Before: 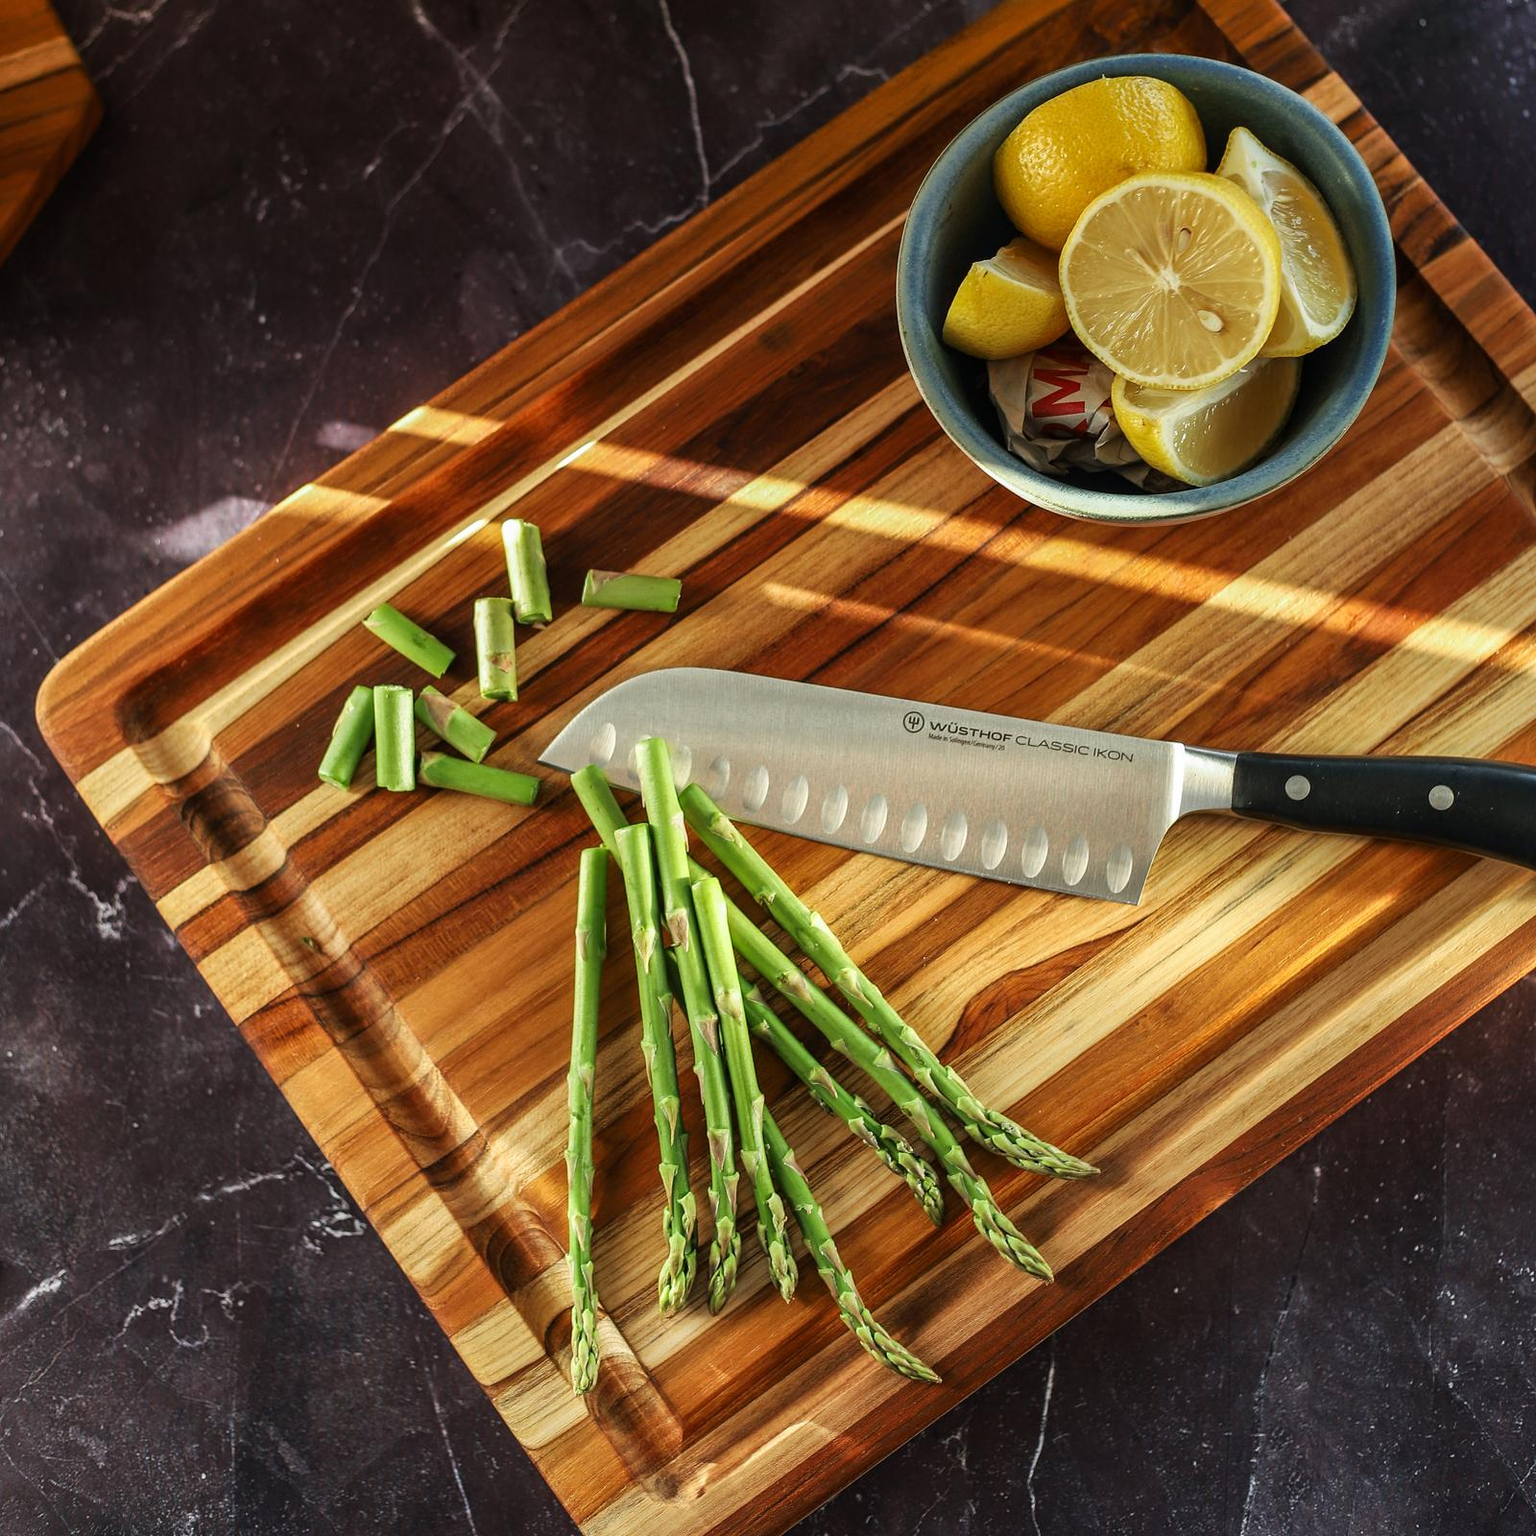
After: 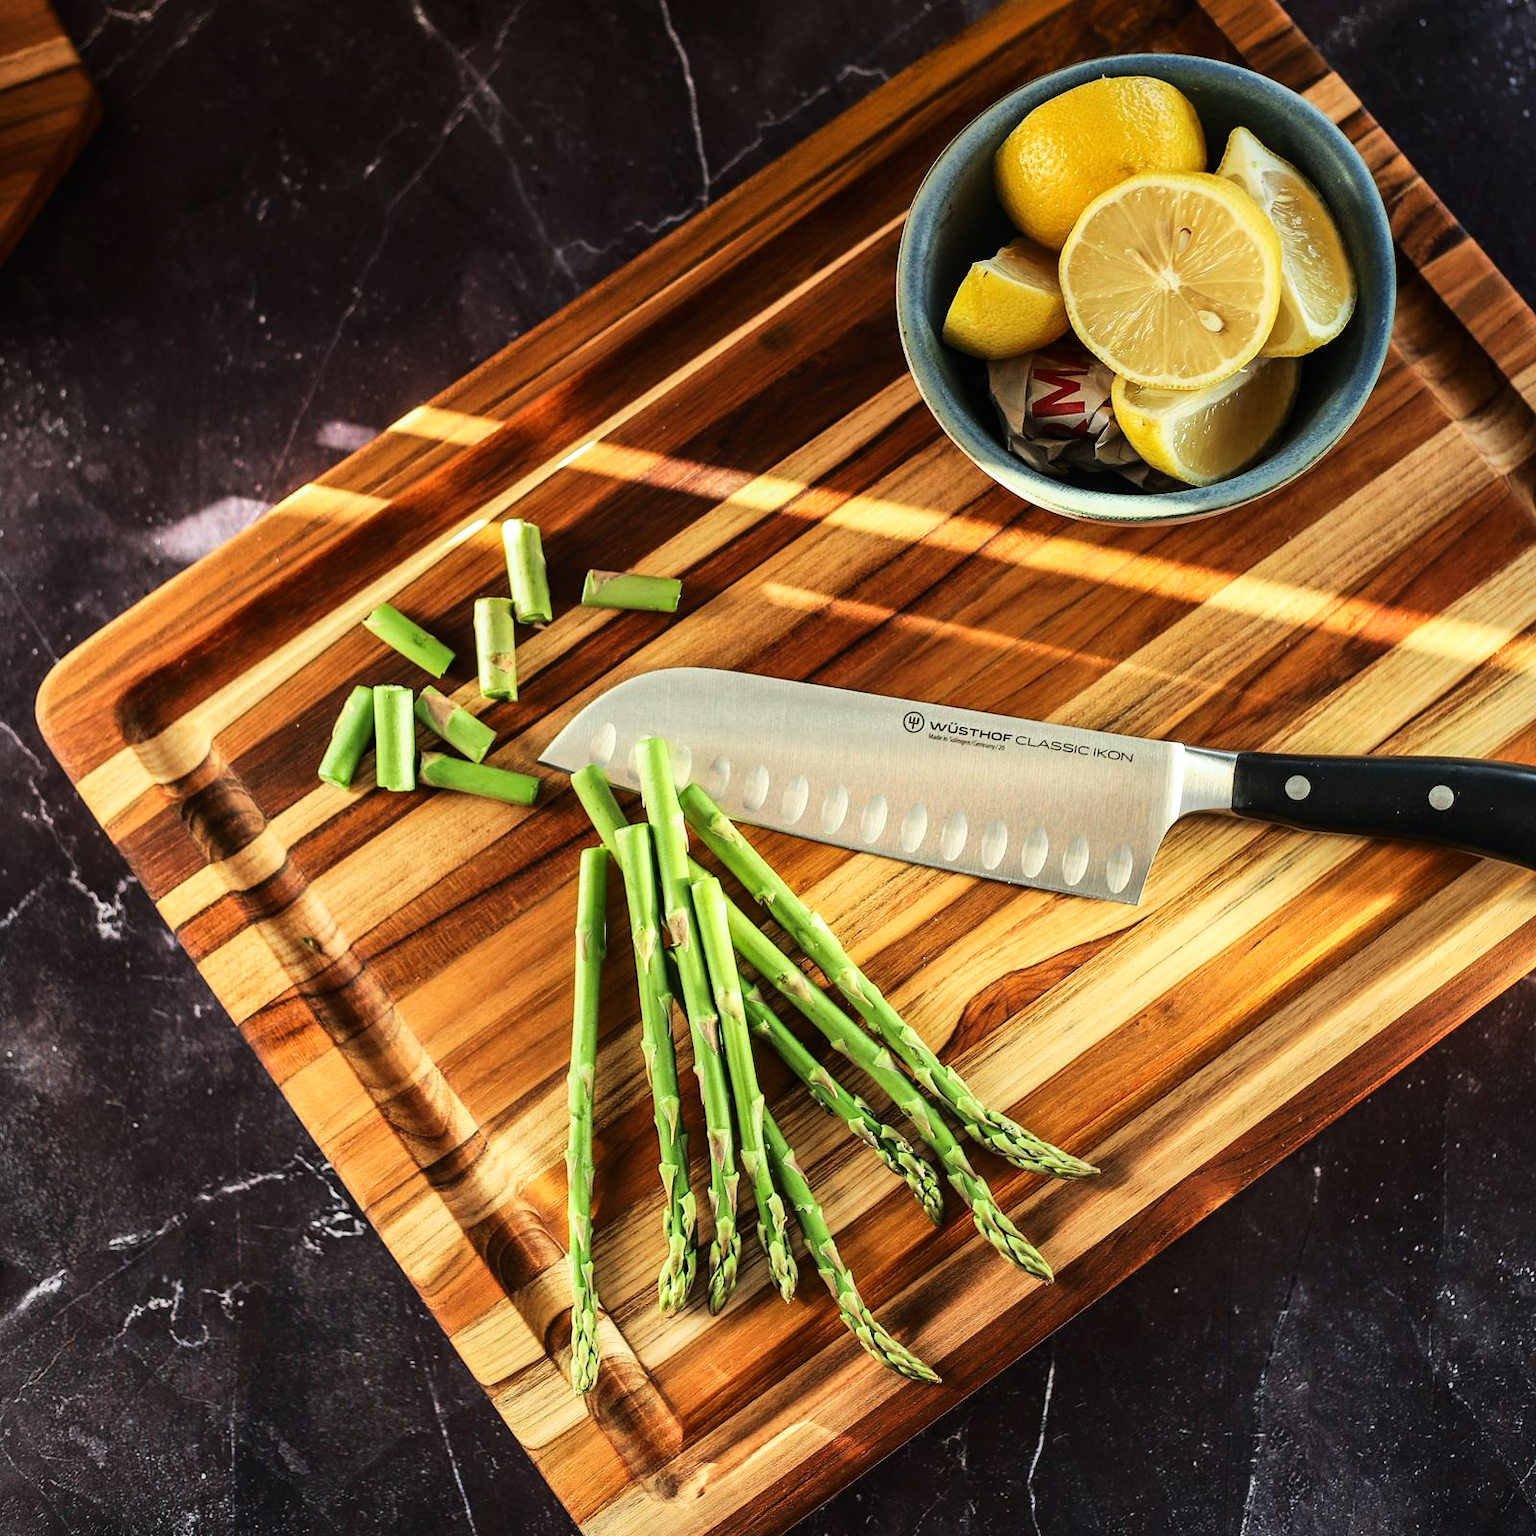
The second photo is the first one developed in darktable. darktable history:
base curve: curves: ch0 [(0, 0) (0.032, 0.025) (0.121, 0.166) (0.206, 0.329) (0.605, 0.79) (1, 1)], exposure shift 0.01
vignetting: fall-off start 91.72%, brightness -0.311, saturation -0.064
